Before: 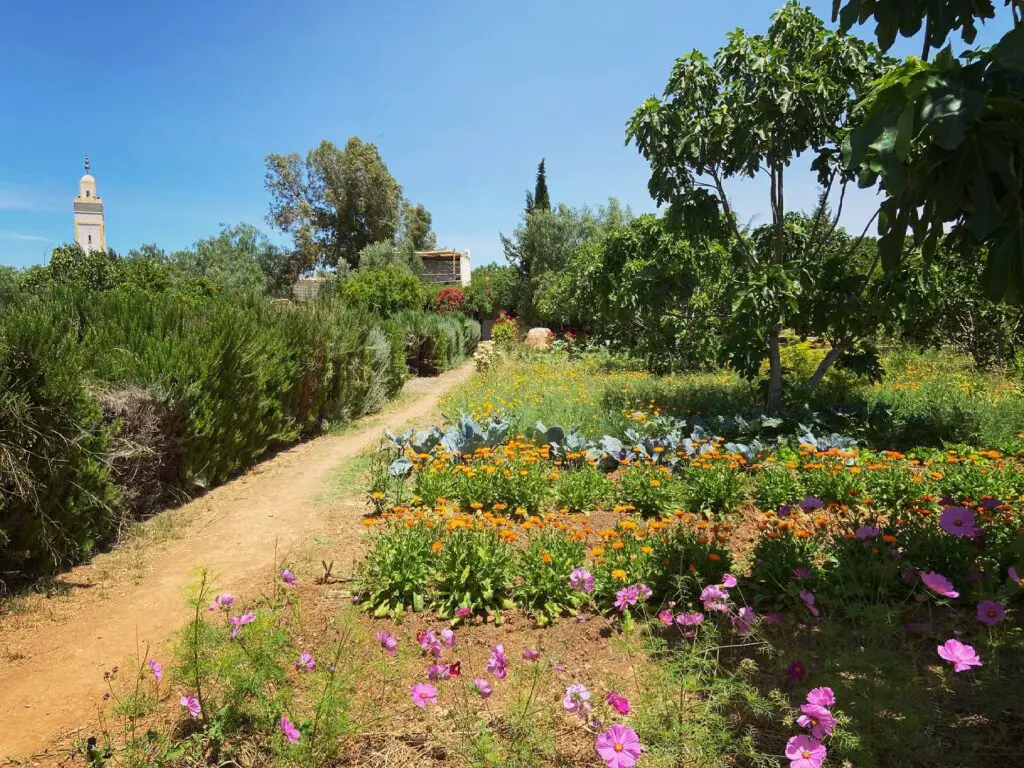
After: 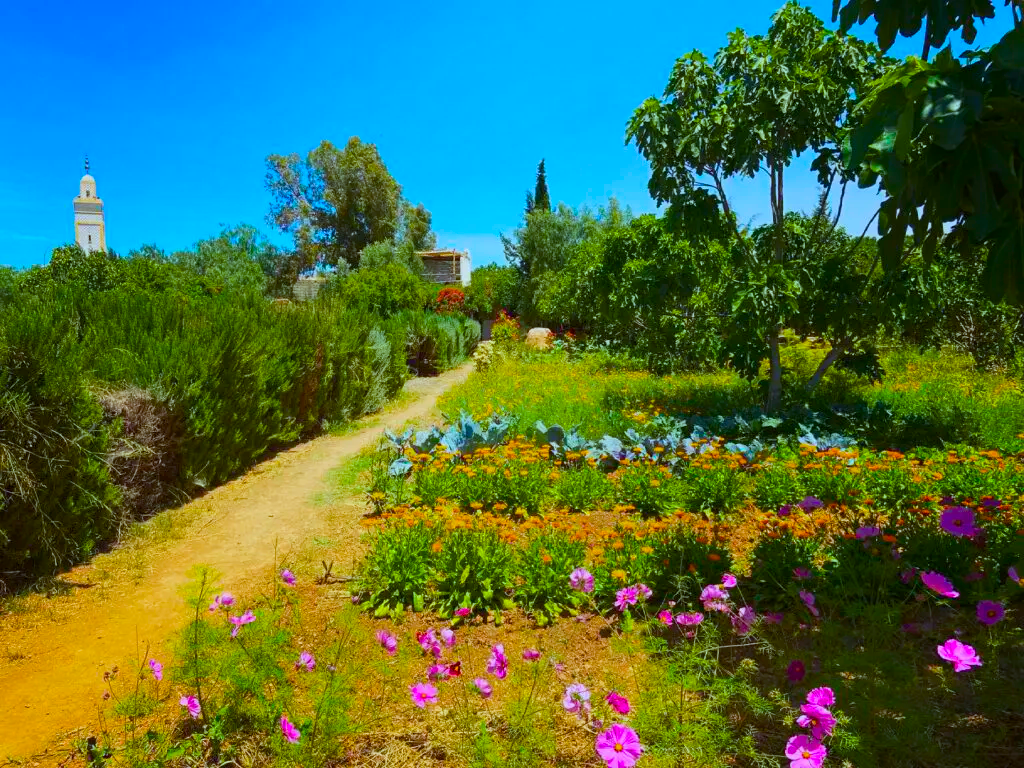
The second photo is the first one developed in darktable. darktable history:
color balance rgb: power › chroma 0.704%, power › hue 60°, linear chroma grading › global chroma 42.519%, perceptual saturation grading › global saturation 31.226%, contrast -9.732%
color calibration: gray › normalize channels true, illuminant Planckian (black body), x 0.368, y 0.36, temperature 4275.7 K, gamut compression 0.009
contrast brightness saturation: contrast 0.034, brightness -0.03
